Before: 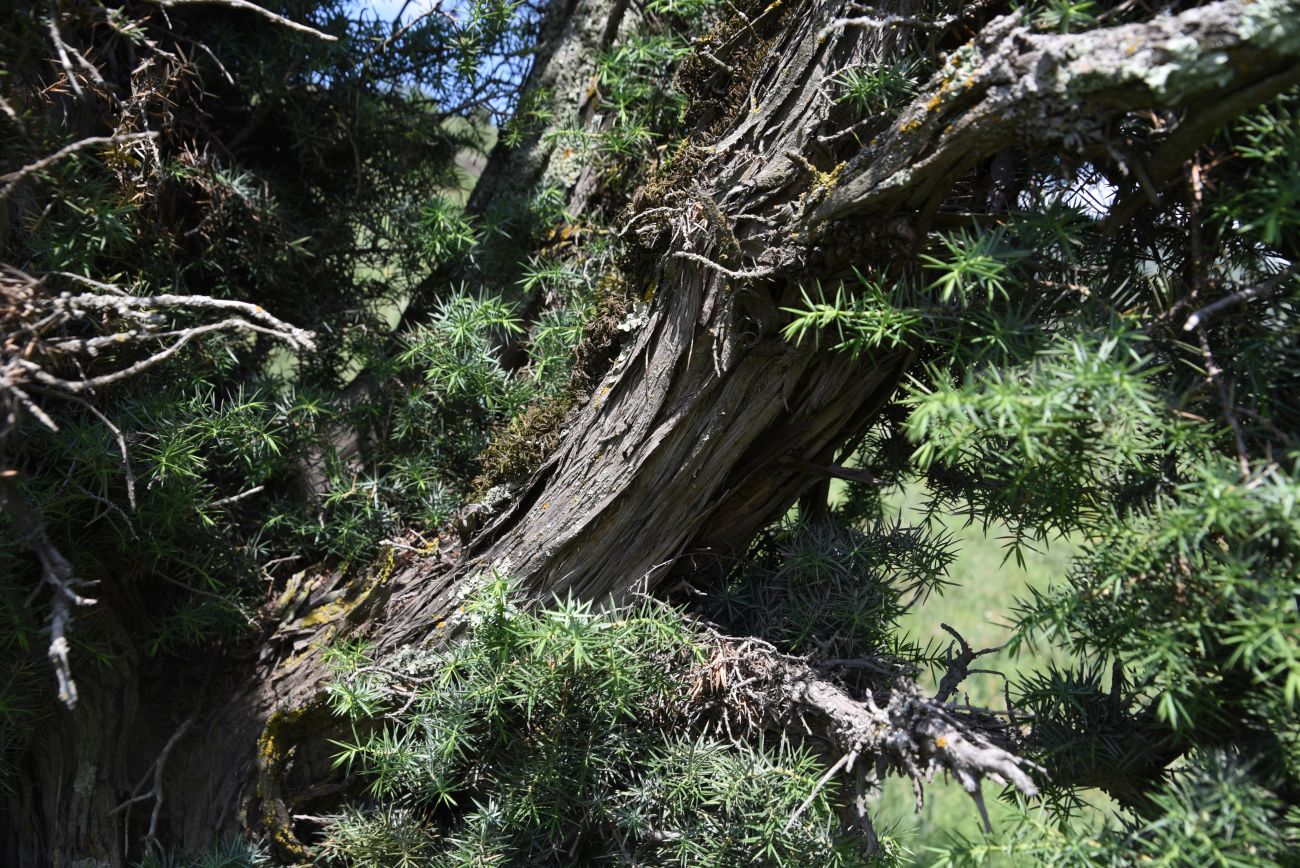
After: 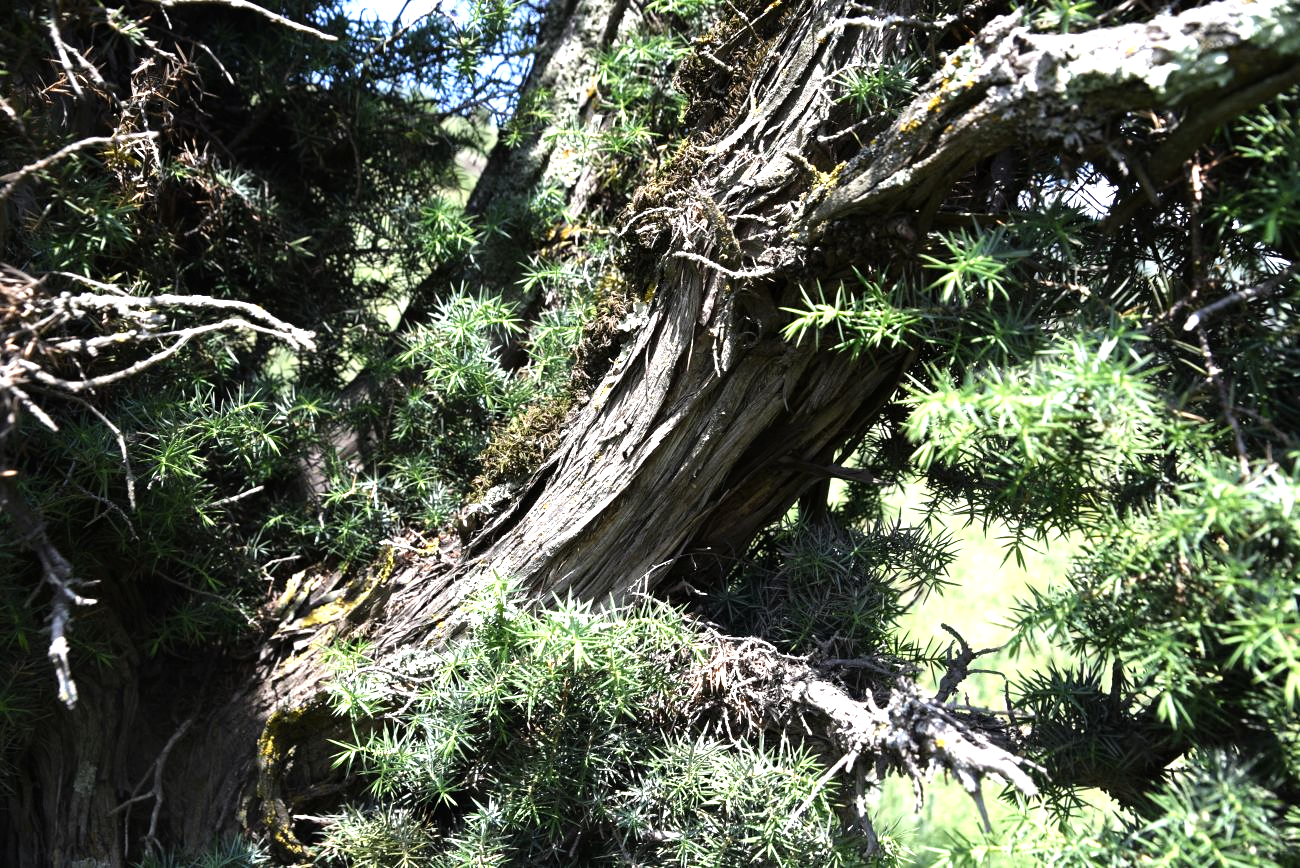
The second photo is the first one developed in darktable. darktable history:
exposure: exposure 0.601 EV, compensate exposure bias true, compensate highlight preservation false
tone equalizer: -8 EV -0.746 EV, -7 EV -0.721 EV, -6 EV -0.562 EV, -5 EV -0.391 EV, -3 EV 0.373 EV, -2 EV 0.6 EV, -1 EV 0.684 EV, +0 EV 0.761 EV, mask exposure compensation -0.508 EV
